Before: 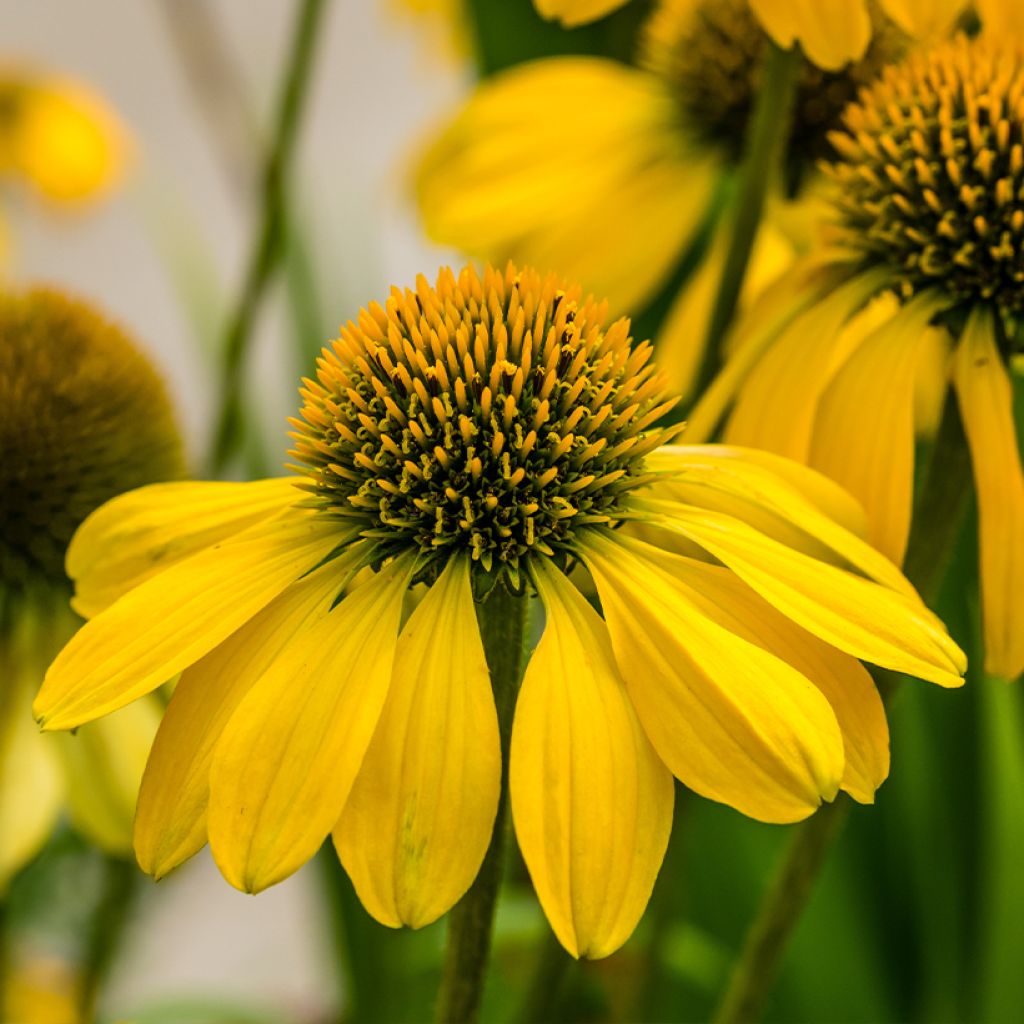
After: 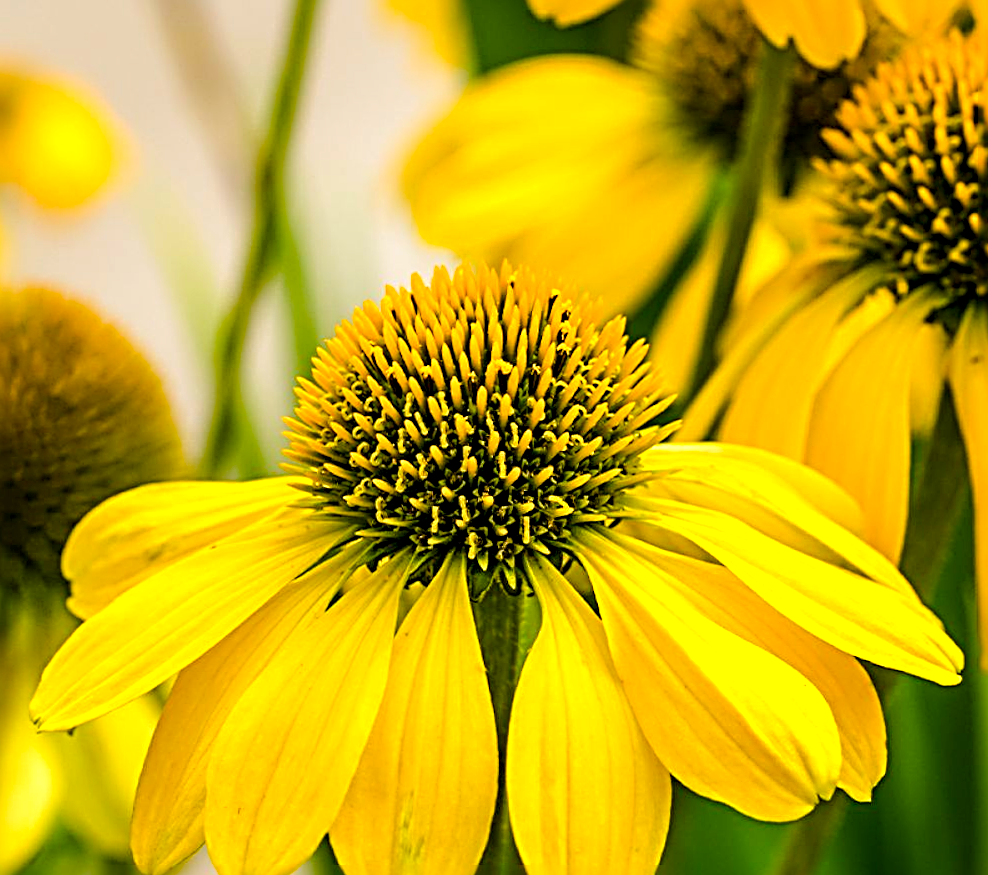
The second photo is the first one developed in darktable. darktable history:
color balance rgb: linear chroma grading › global chroma 15.521%, perceptual saturation grading › global saturation 20%, perceptual saturation grading › highlights -24.714%, perceptual saturation grading › shadows 49.639%, perceptual brilliance grading › mid-tones 10.224%, perceptual brilliance grading › shadows 15.28%, global vibrance 20%
exposure: black level correction 0.001, exposure 0.498 EV, compensate exposure bias true, compensate highlight preservation false
crop and rotate: angle 0.207°, left 0.236%, right 2.865%, bottom 14.227%
sharpen: radius 3.728, amount 0.917
